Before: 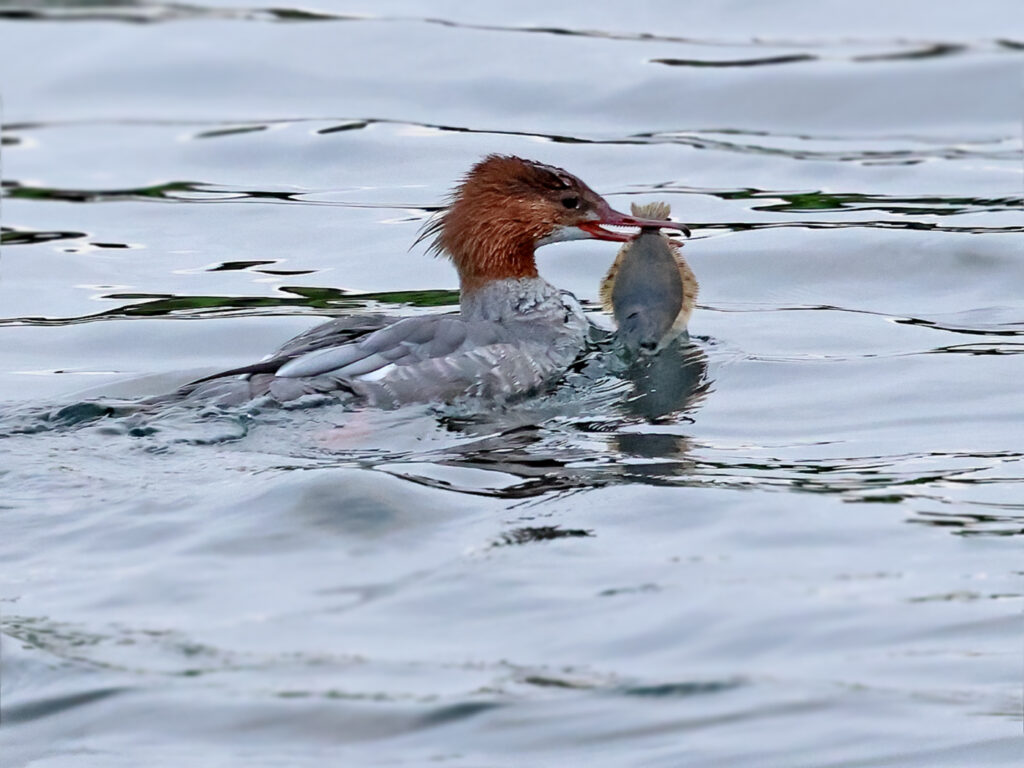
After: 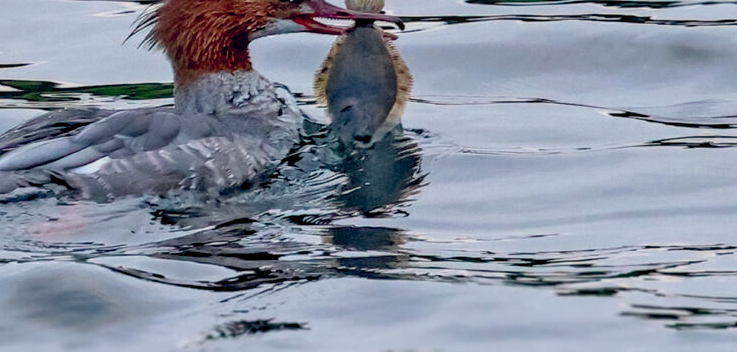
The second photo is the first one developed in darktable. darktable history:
crop and rotate: left 27.938%, top 27.046%, bottom 27.046%
exposure: black level correction 0.012, exposure 0.7 EV, compensate exposure bias true, compensate highlight preservation false
color balance rgb: shadows lift › hue 87.51°, highlights gain › chroma 0.68%, highlights gain › hue 55.1°, global offset › chroma 0.13%, global offset › hue 253.66°, linear chroma grading › global chroma 0.5%, perceptual saturation grading › global saturation 16.38%
local contrast: on, module defaults
